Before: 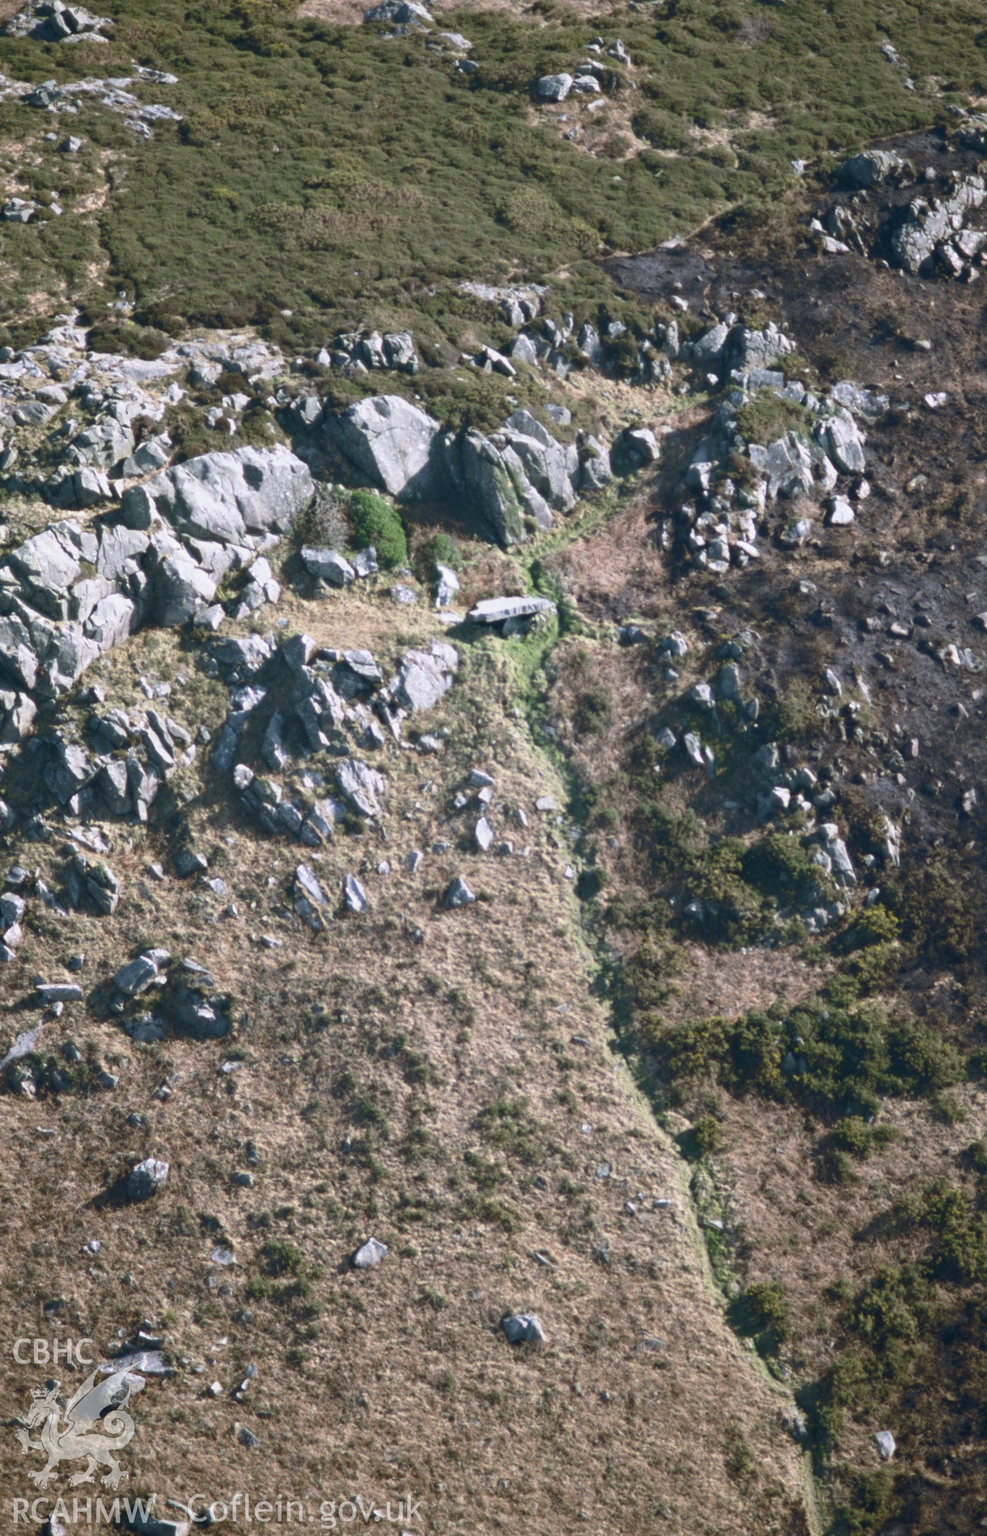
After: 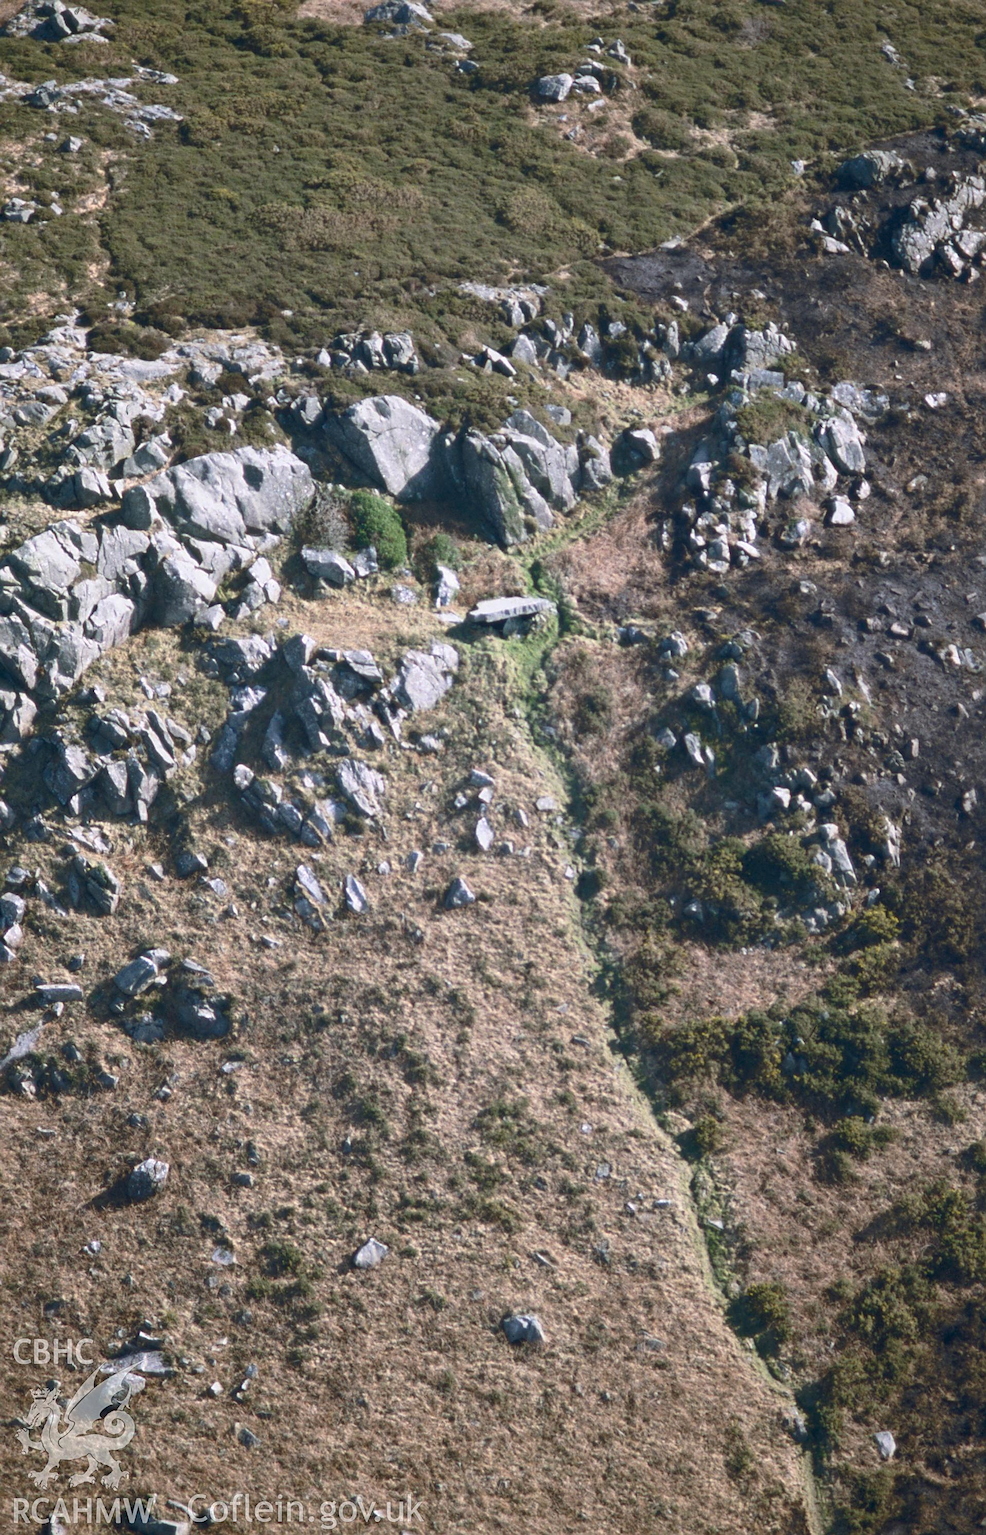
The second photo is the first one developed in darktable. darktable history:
shadows and highlights: shadows 25.09, highlights -23.83
sharpen: on, module defaults
